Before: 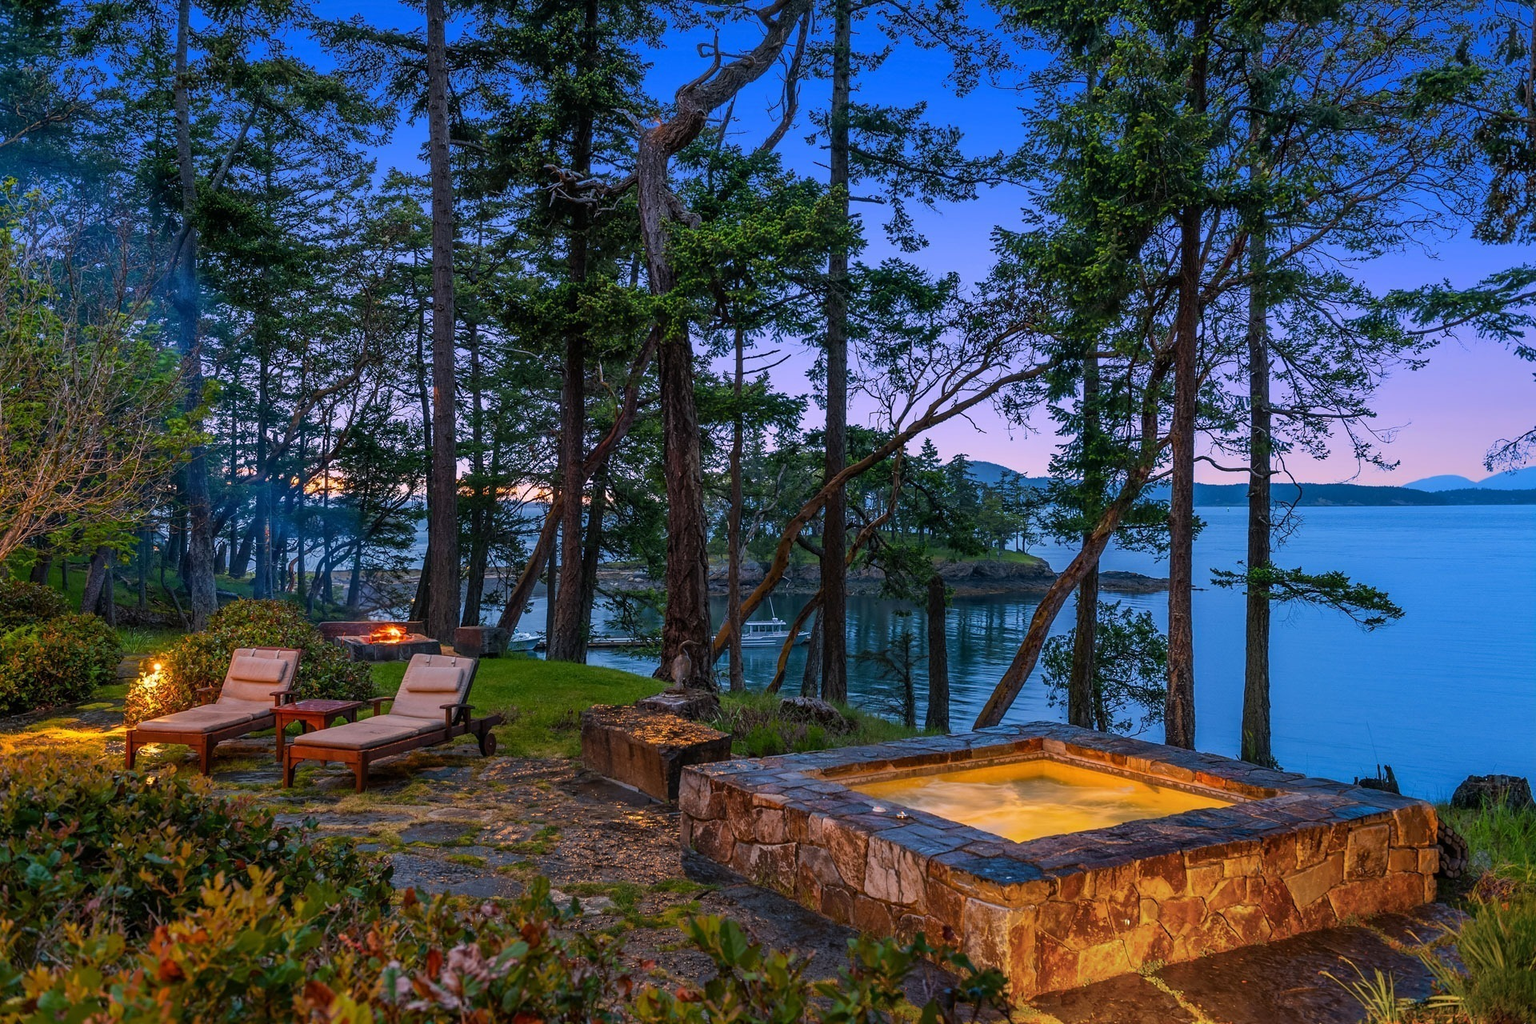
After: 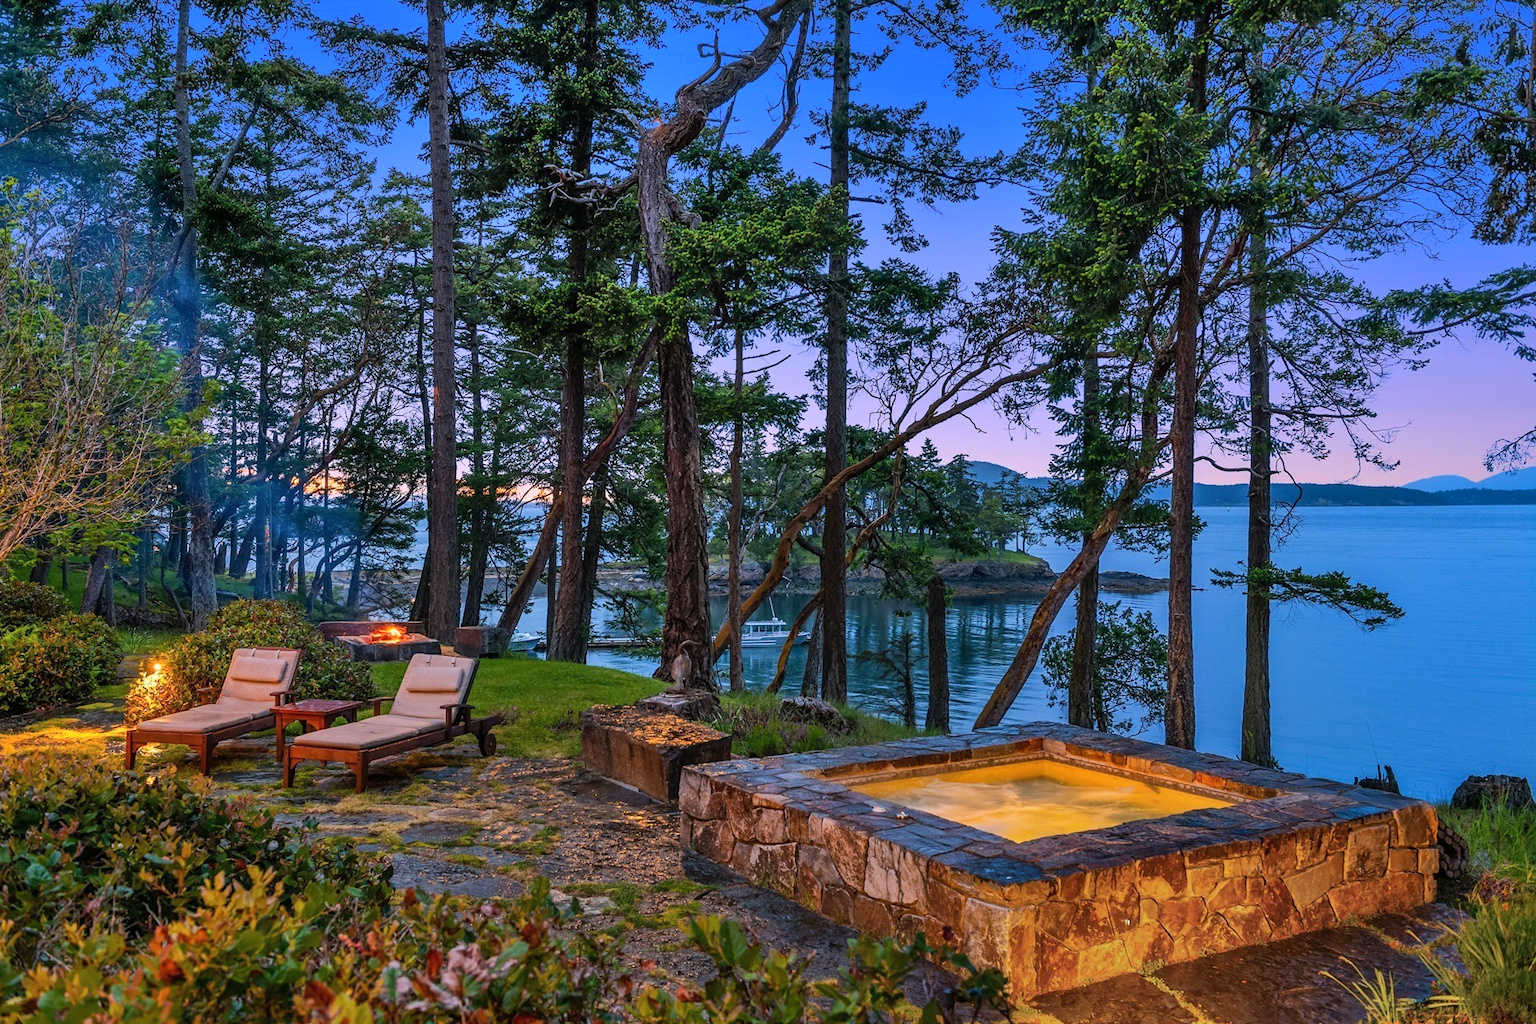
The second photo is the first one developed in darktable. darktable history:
shadows and highlights: highlights color adjustment 42.65%, soften with gaussian
